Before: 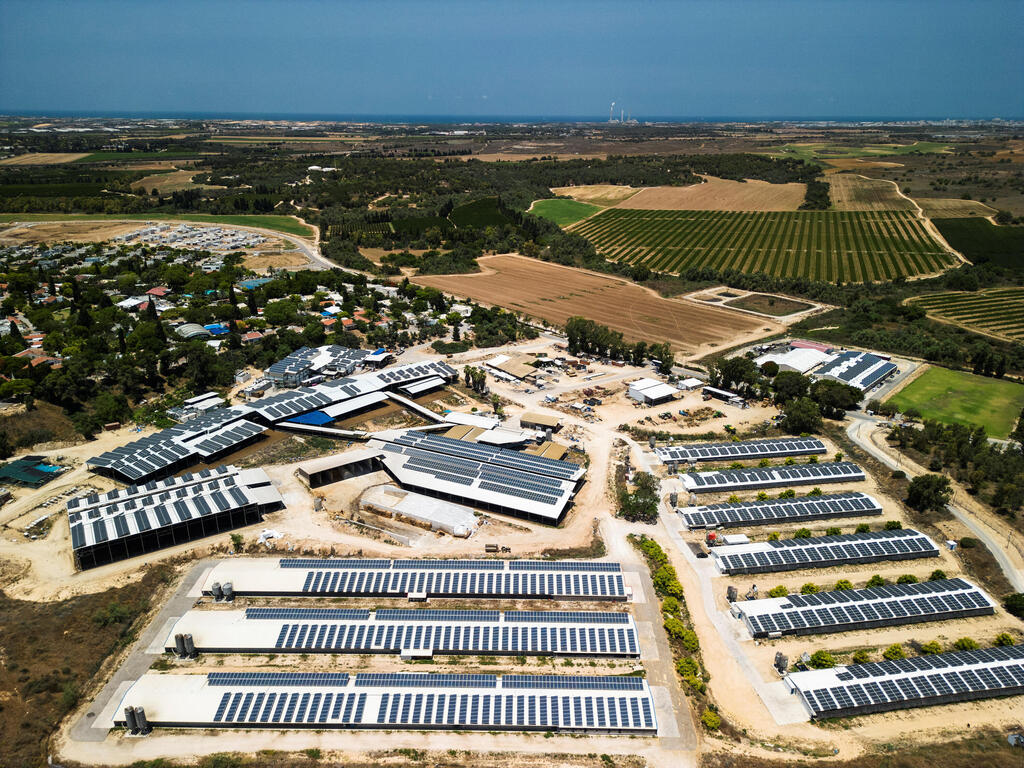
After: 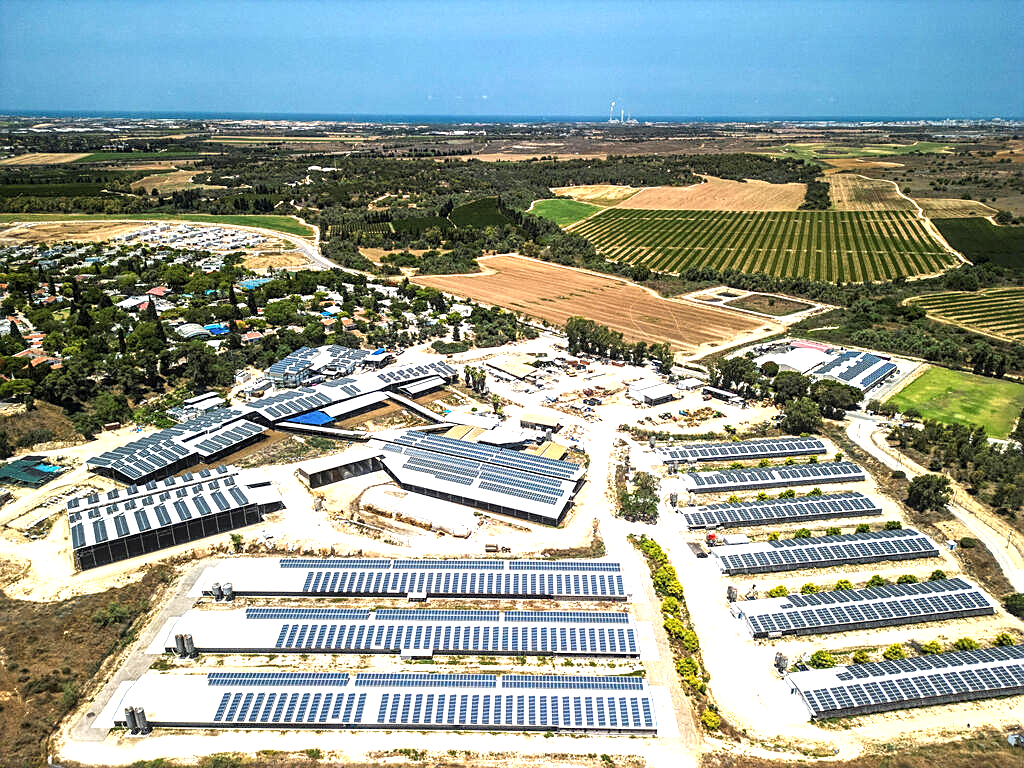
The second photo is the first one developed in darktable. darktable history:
exposure: black level correction 0, exposure 1.1 EV, compensate exposure bias true, compensate highlight preservation false
local contrast: detail 130%
sharpen: on, module defaults
